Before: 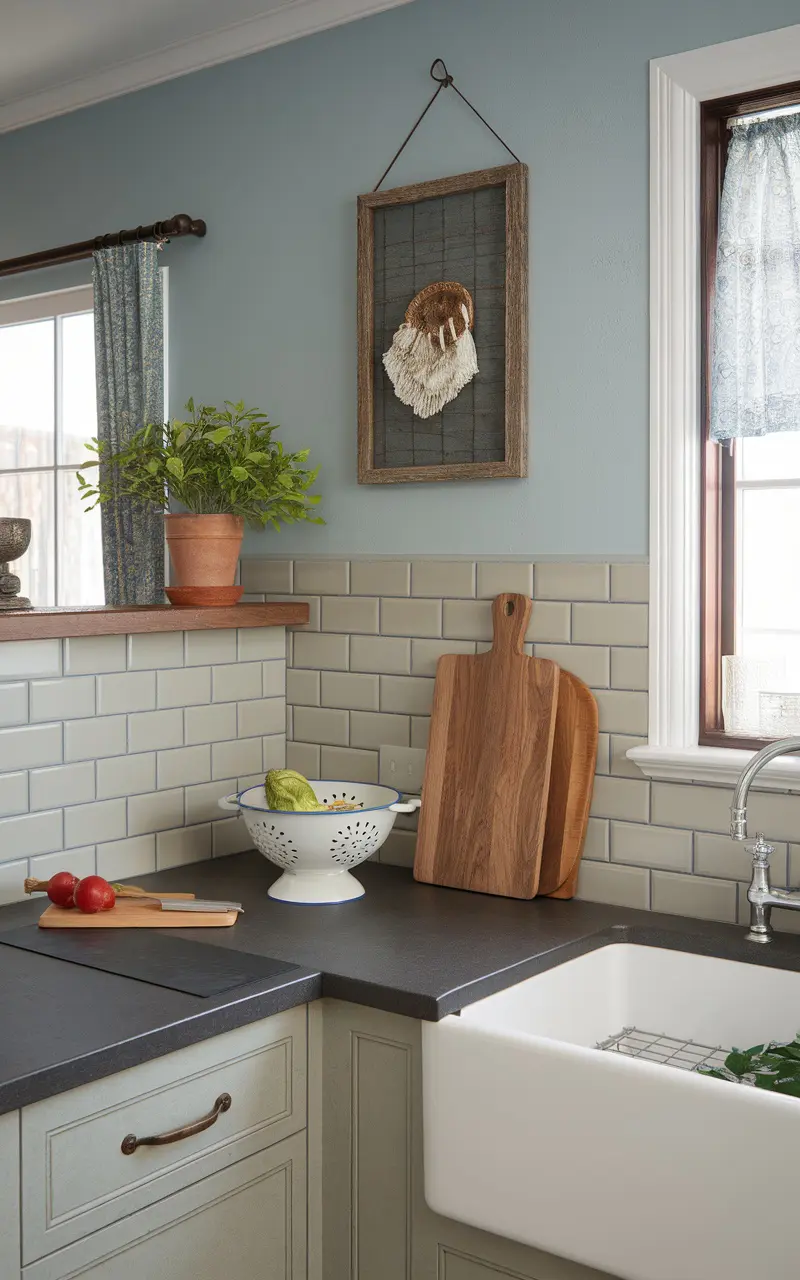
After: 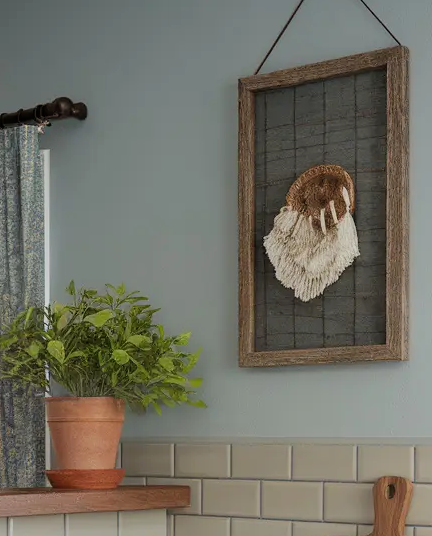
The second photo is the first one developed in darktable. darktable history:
crop: left 14.955%, top 9.191%, right 30.799%, bottom 48.901%
filmic rgb: black relative exposure -8.14 EV, white relative exposure 3.77 EV, threshold 5.95 EV, hardness 4.41, color science v6 (2022), enable highlight reconstruction true
